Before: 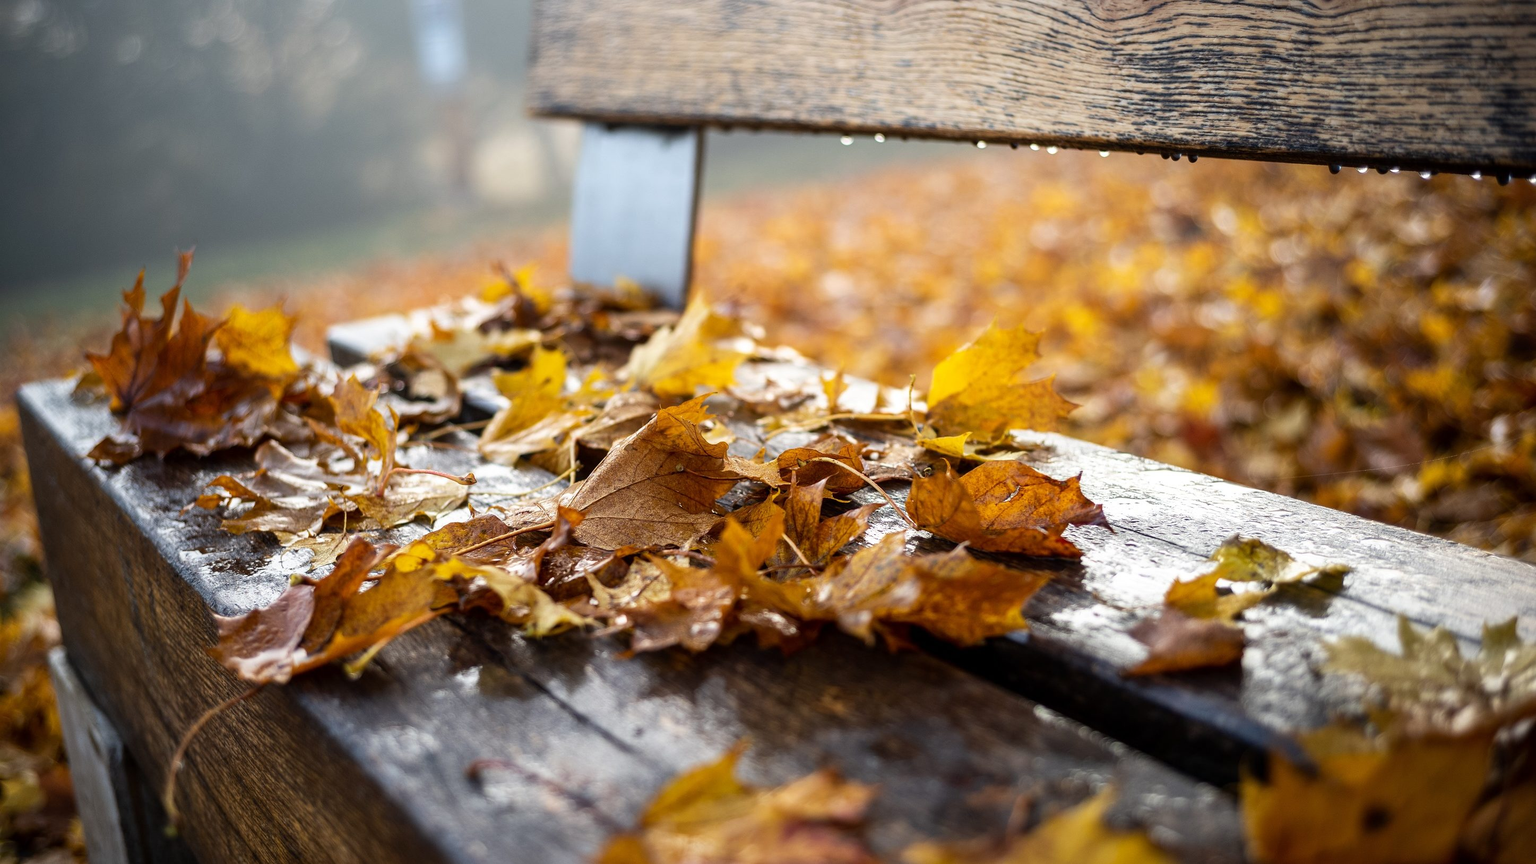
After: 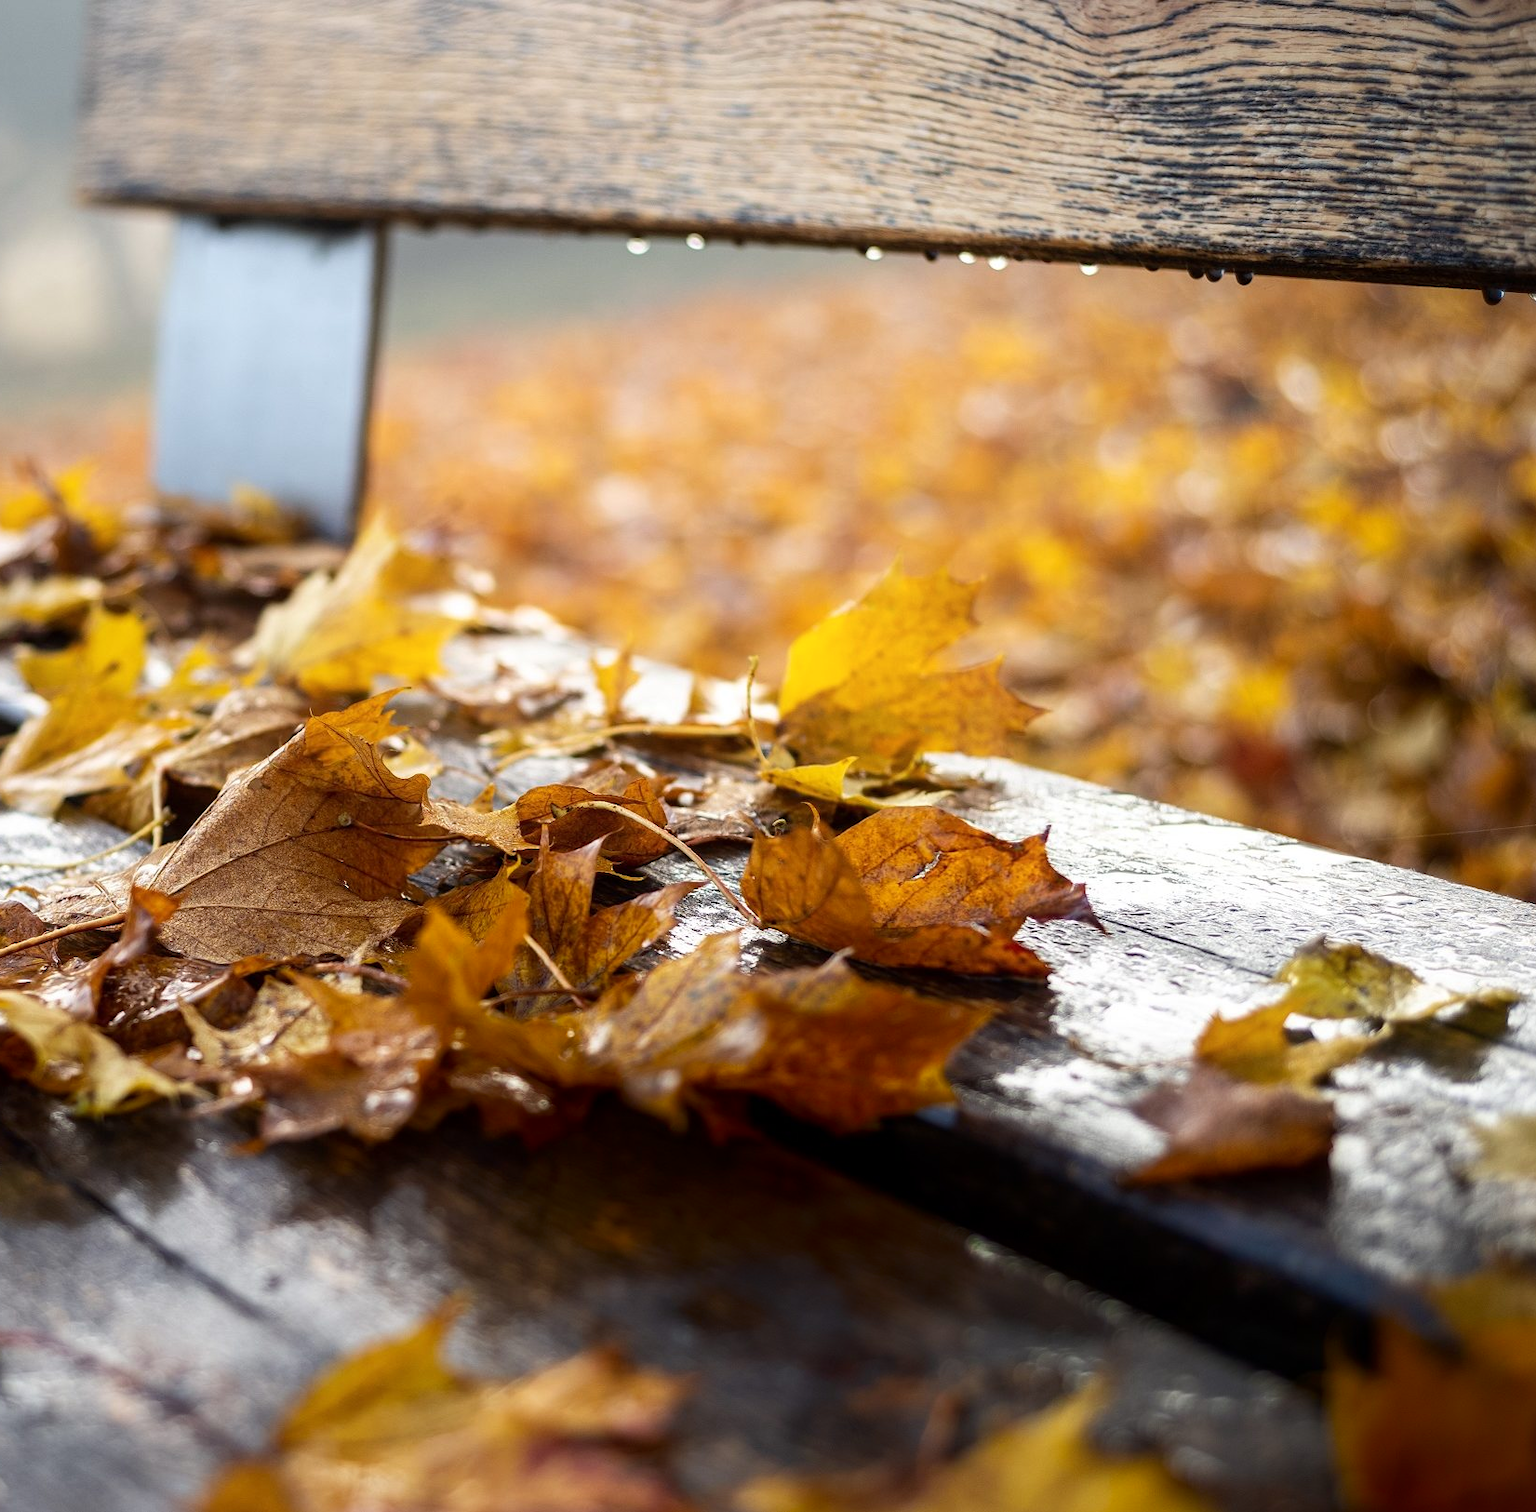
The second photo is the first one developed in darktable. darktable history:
shadows and highlights: shadows -71.27, highlights 33.75, soften with gaussian
crop: left 31.459%, top 0.015%, right 11.479%
